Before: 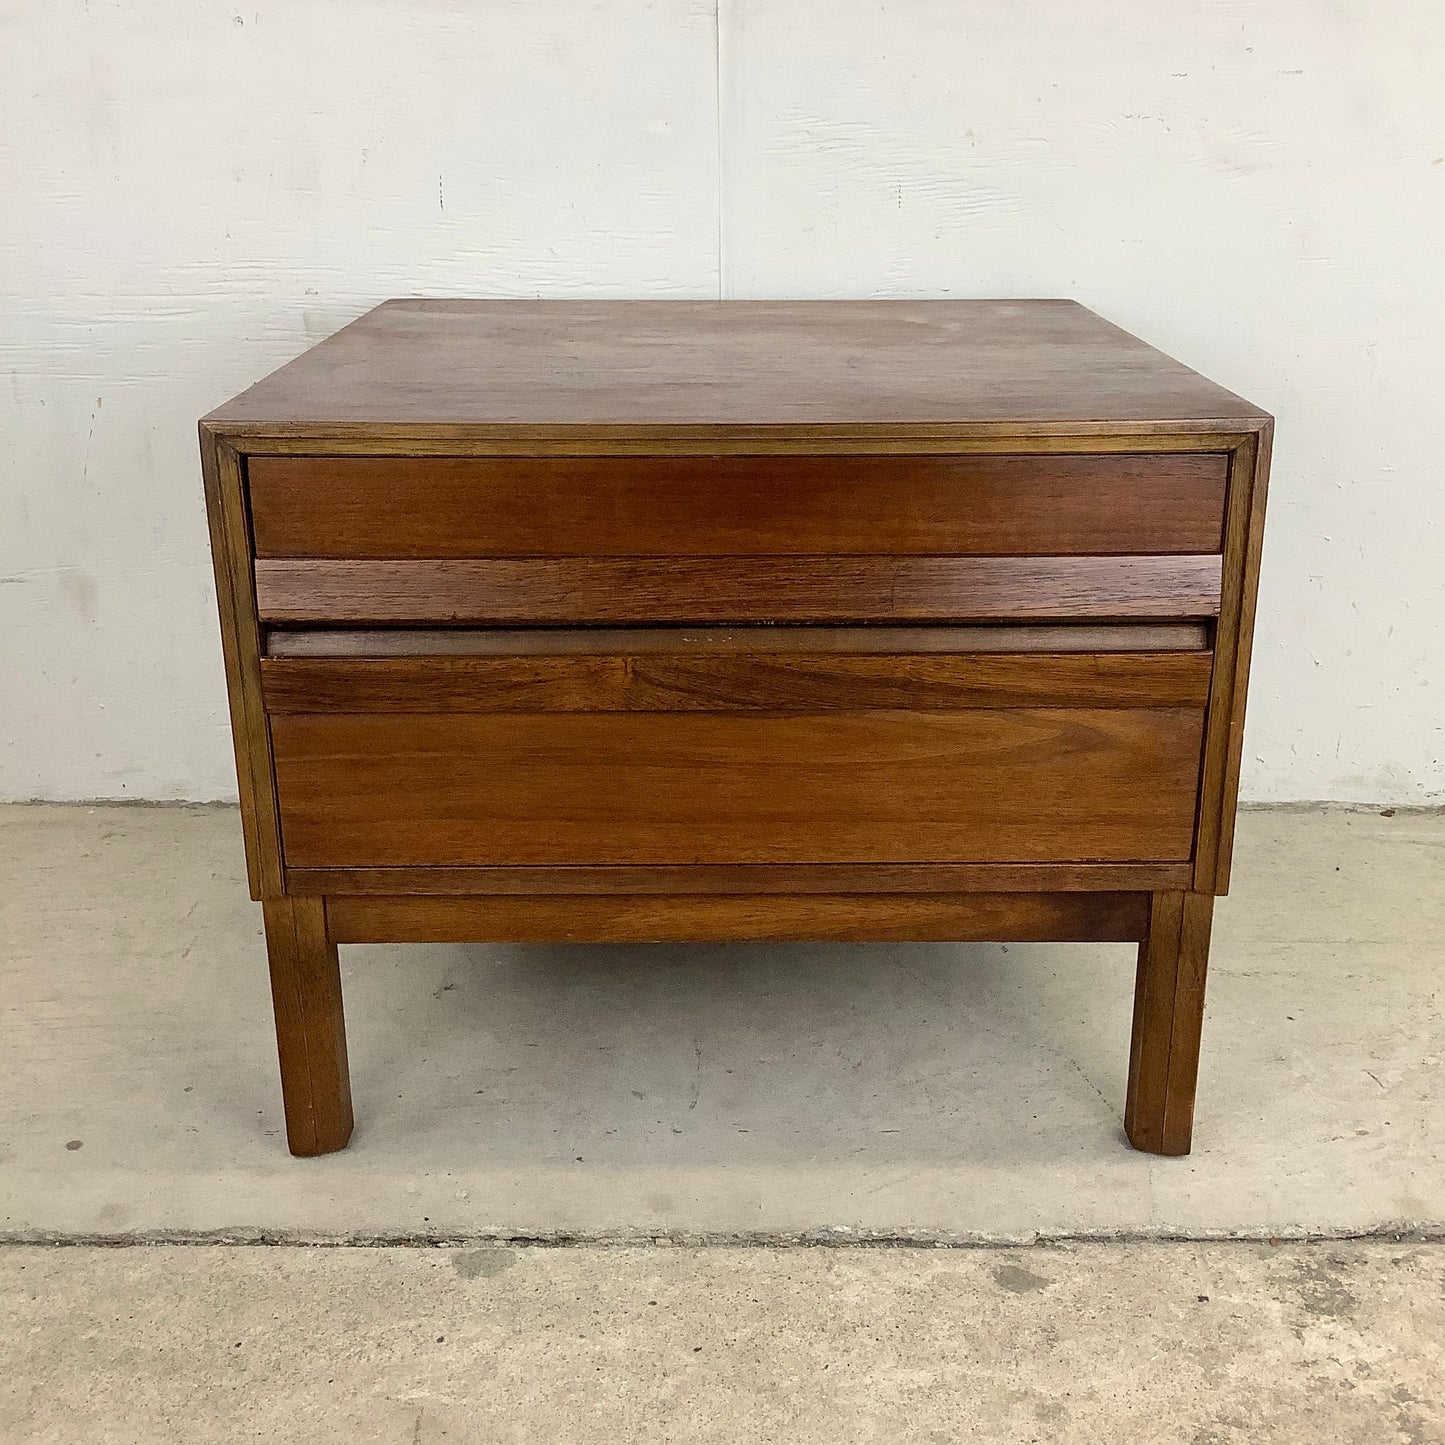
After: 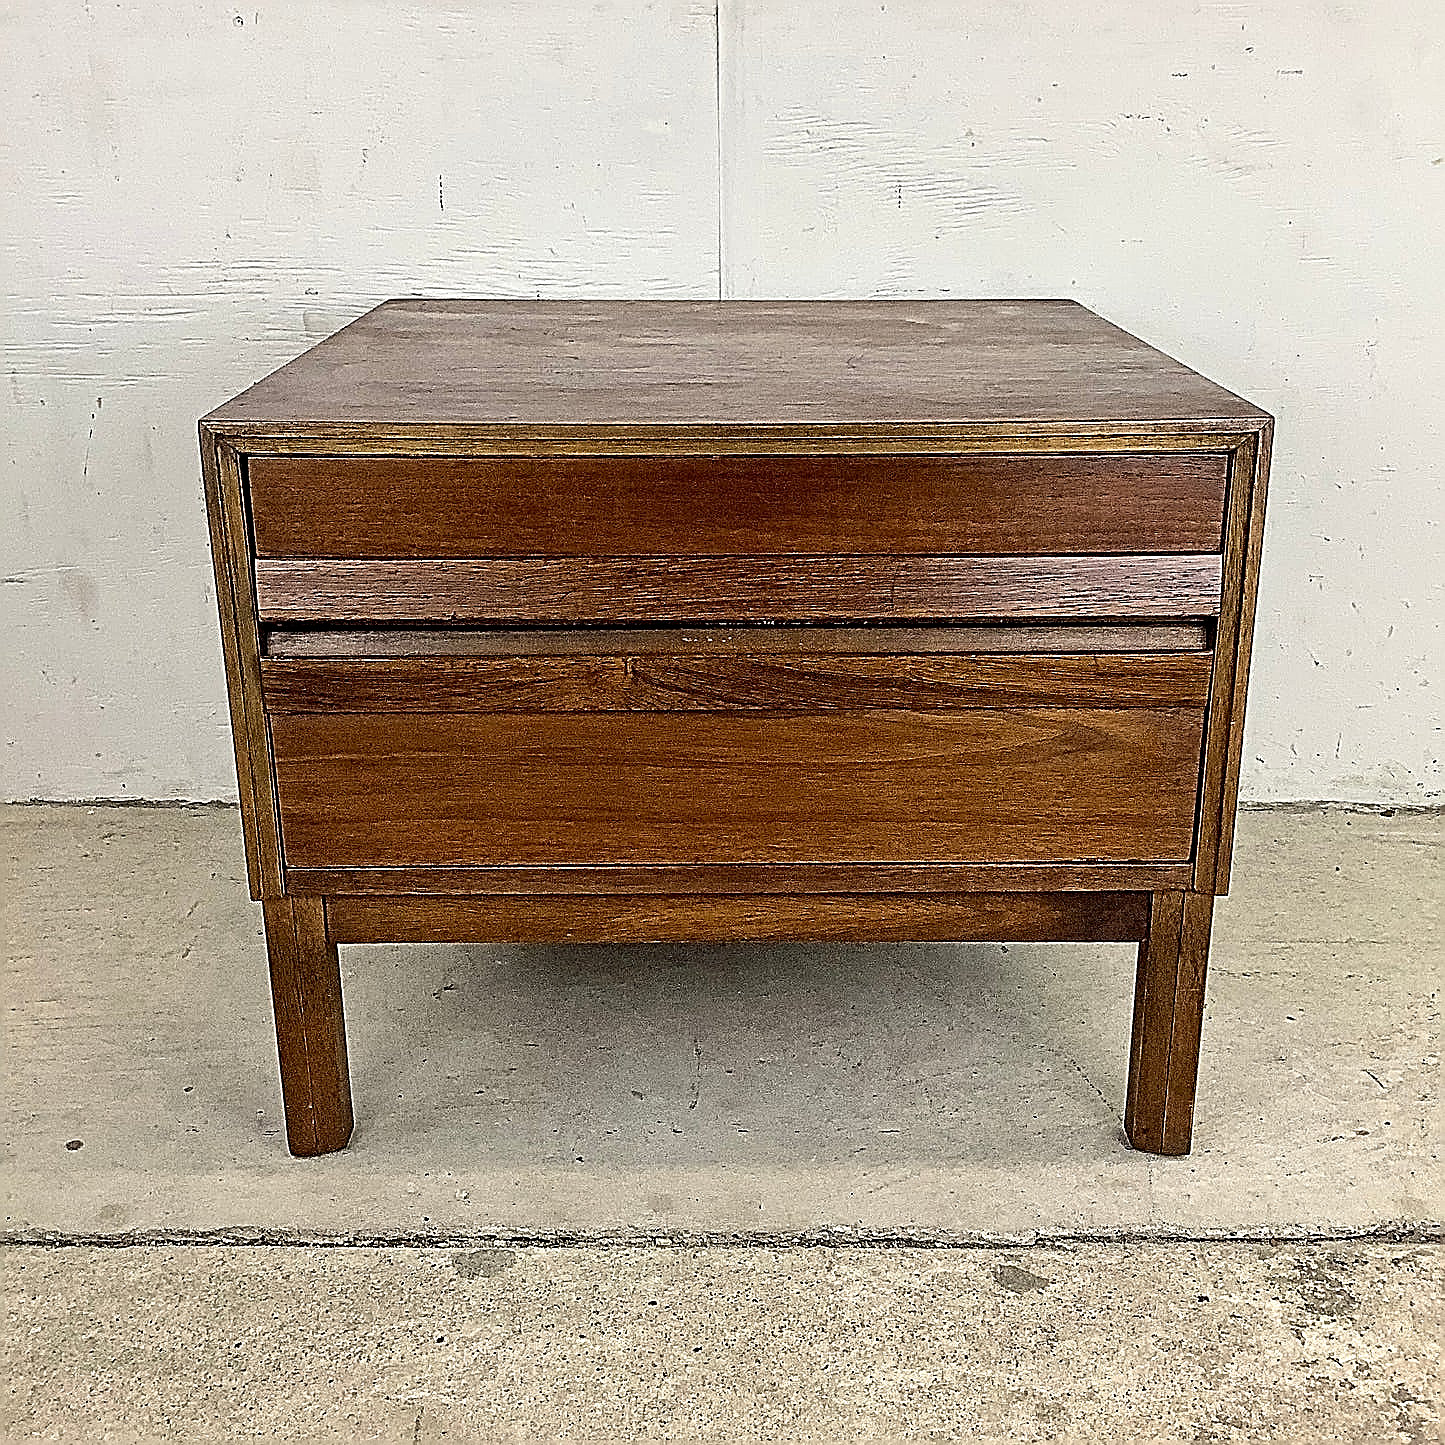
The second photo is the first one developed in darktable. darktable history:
sharpen: amount 1.861
contrast equalizer: octaves 7, y [[0.506, 0.531, 0.562, 0.606, 0.638, 0.669], [0.5 ×6], [0.5 ×6], [0 ×6], [0 ×6]]
